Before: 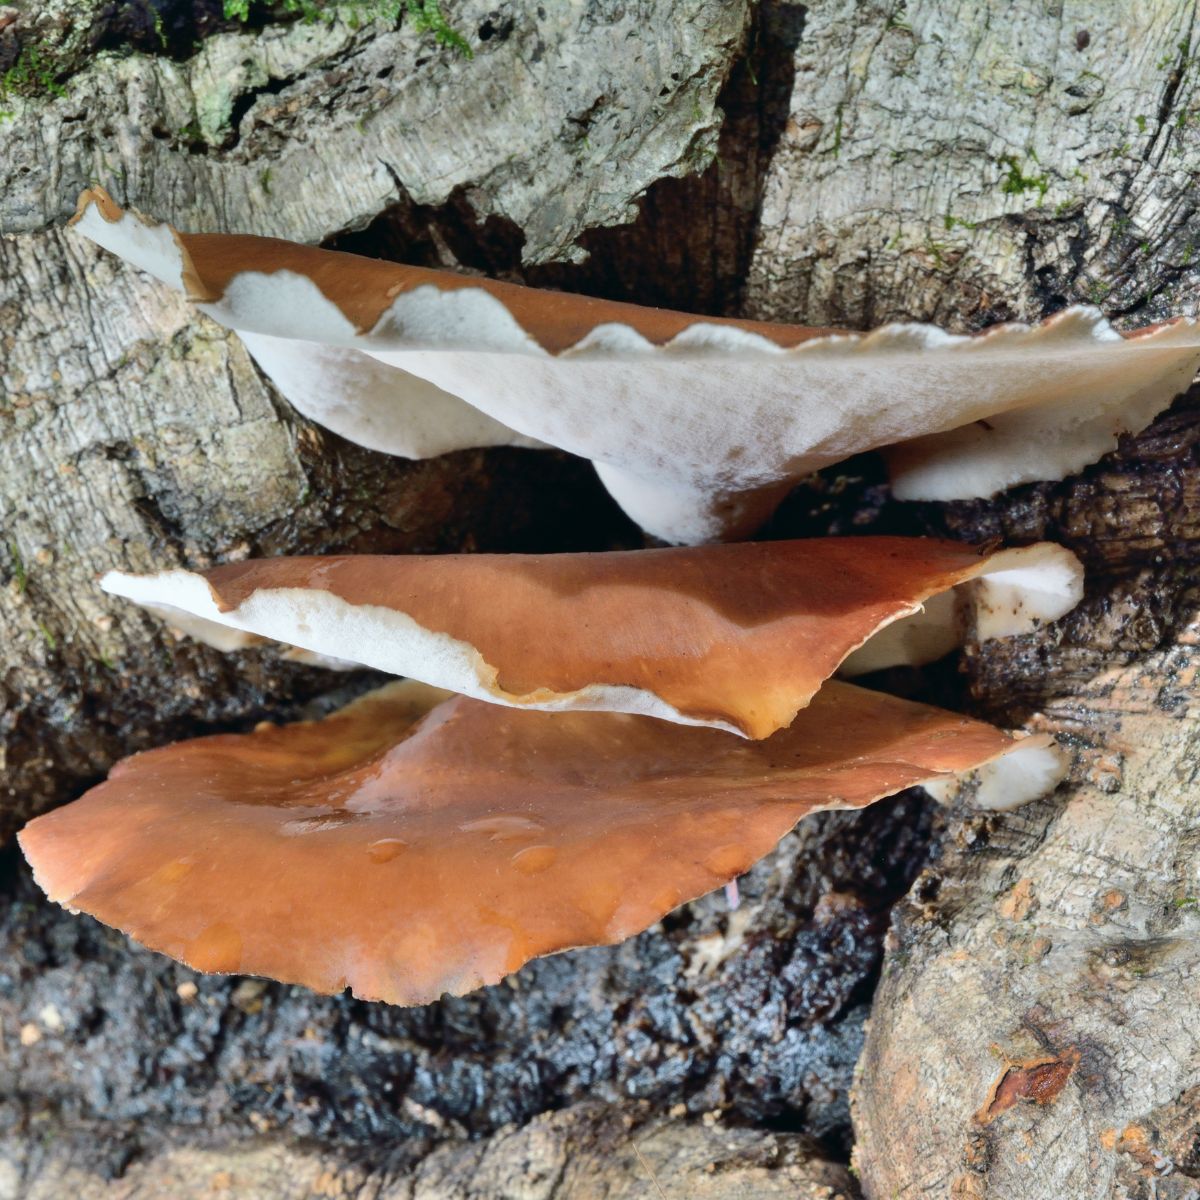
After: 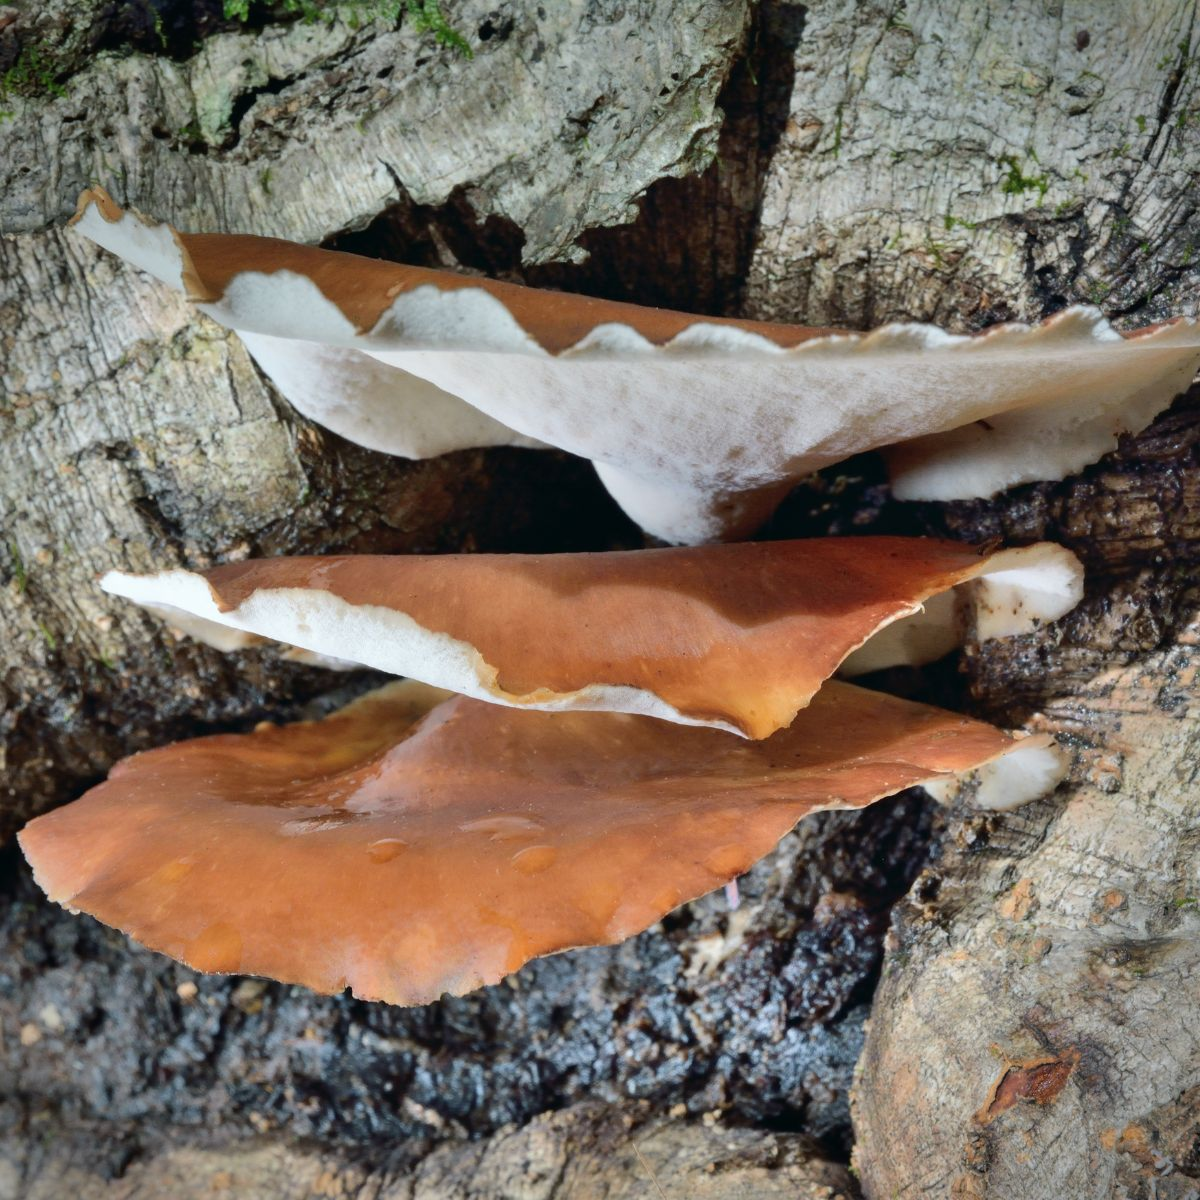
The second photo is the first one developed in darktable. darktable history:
vignetting: brightness -0.554, saturation -0.001
